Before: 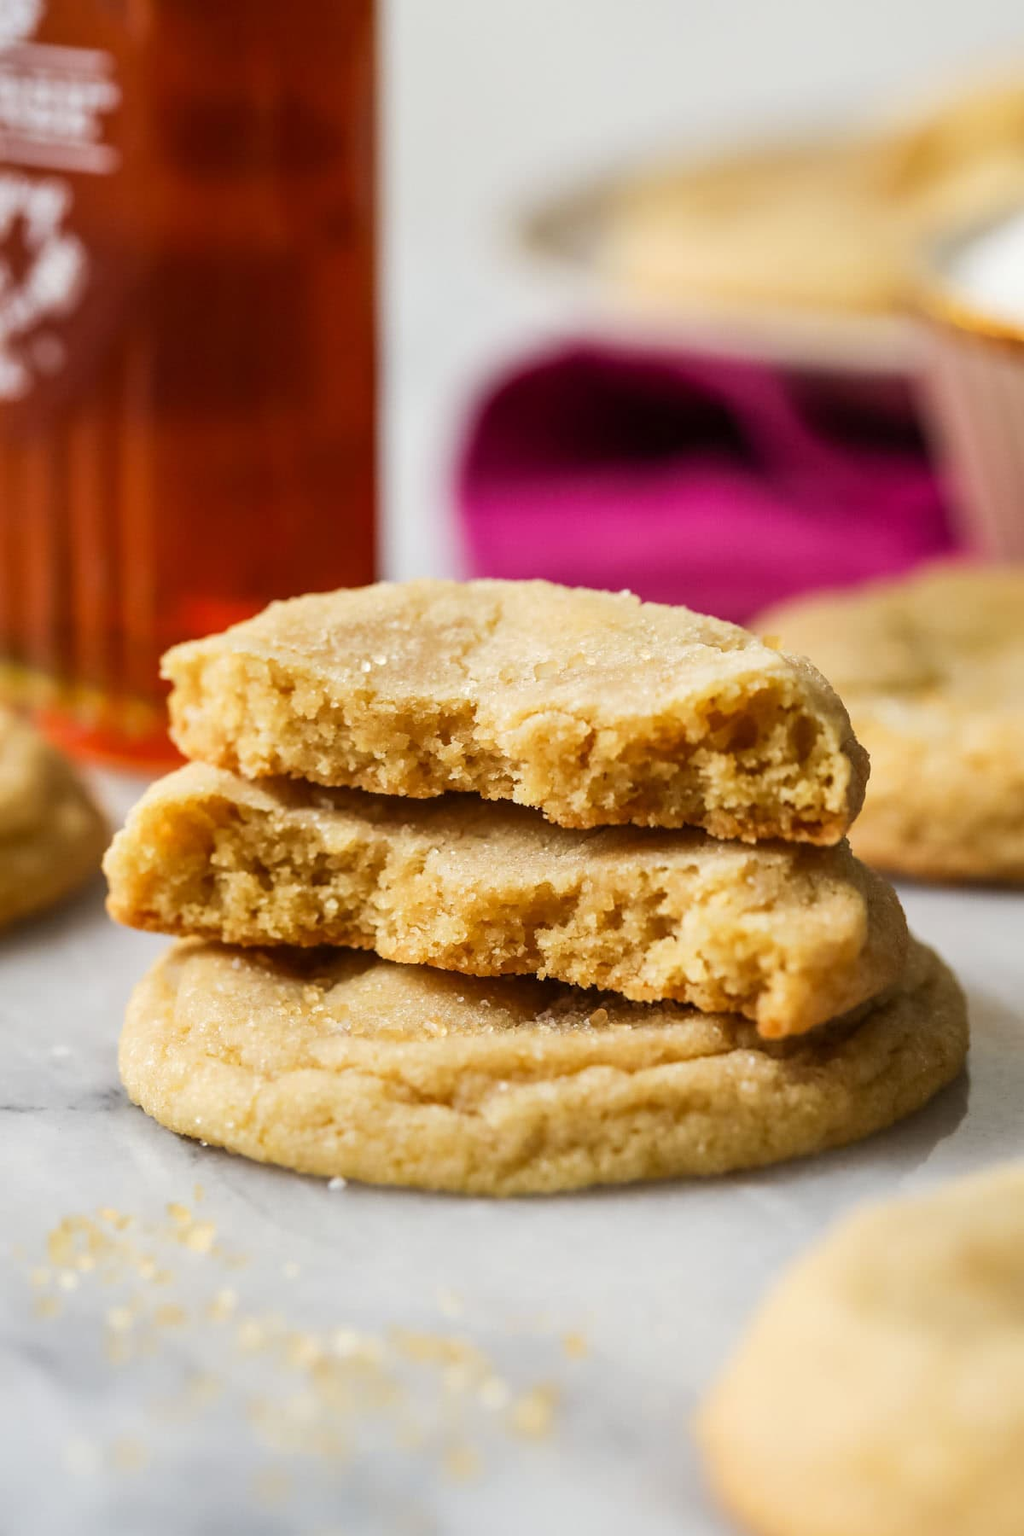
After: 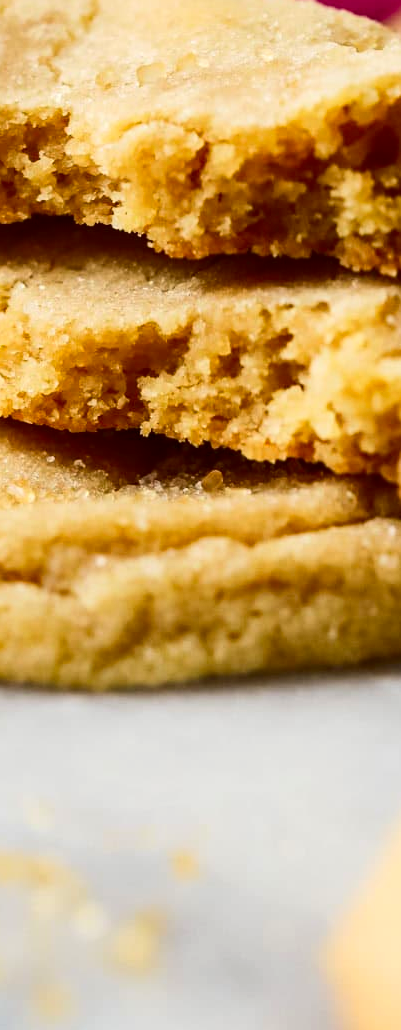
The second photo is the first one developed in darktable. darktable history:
contrast brightness saturation: contrast 0.214, brightness -0.109, saturation 0.206
crop: left 40.815%, top 39.579%, right 25.756%, bottom 3.148%
